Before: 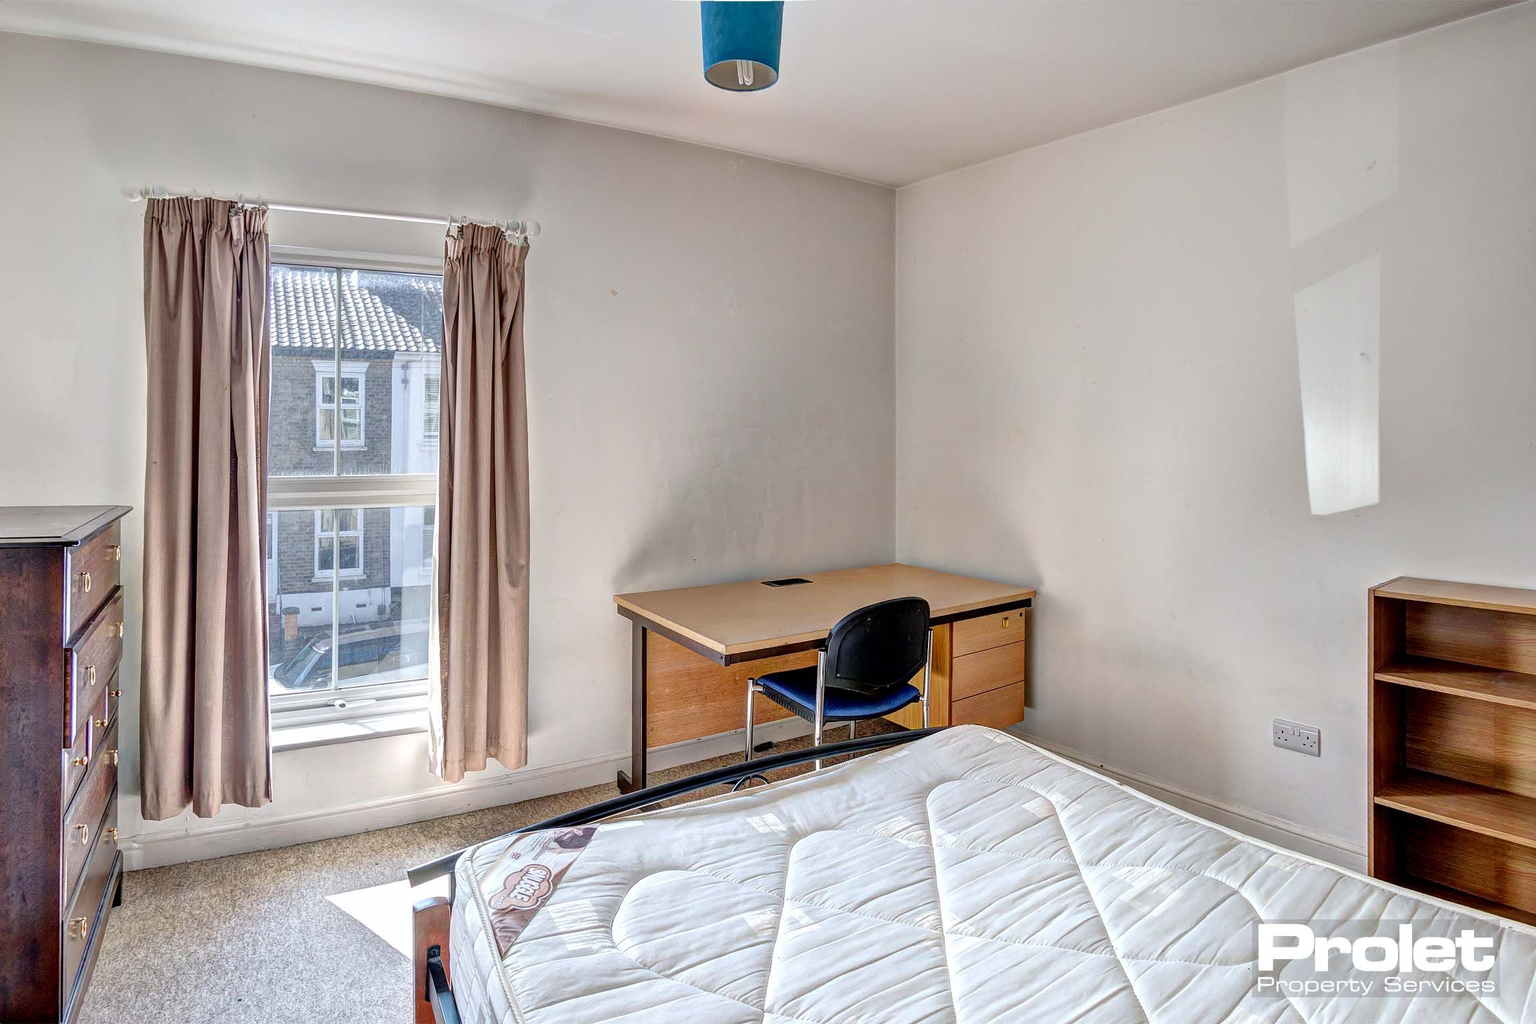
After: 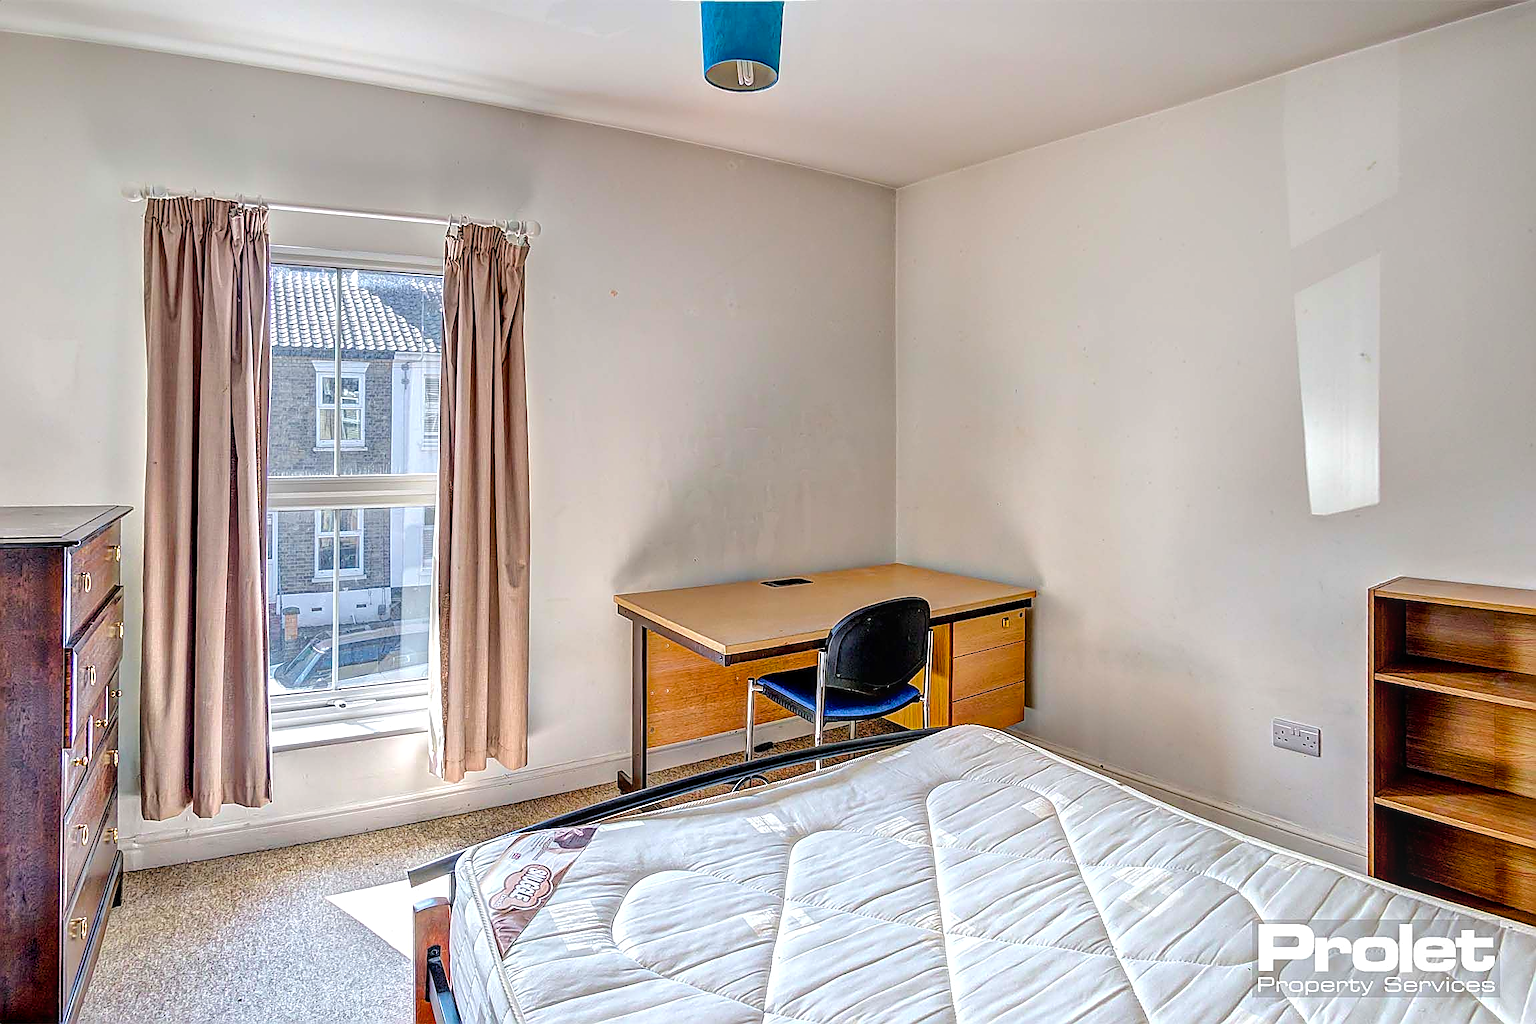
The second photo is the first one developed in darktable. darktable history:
local contrast: on, module defaults
sharpen: amount 1
color balance rgb: perceptual saturation grading › global saturation 25%, perceptual brilliance grading › mid-tones 10%, perceptual brilliance grading › shadows 15%, global vibrance 20%
